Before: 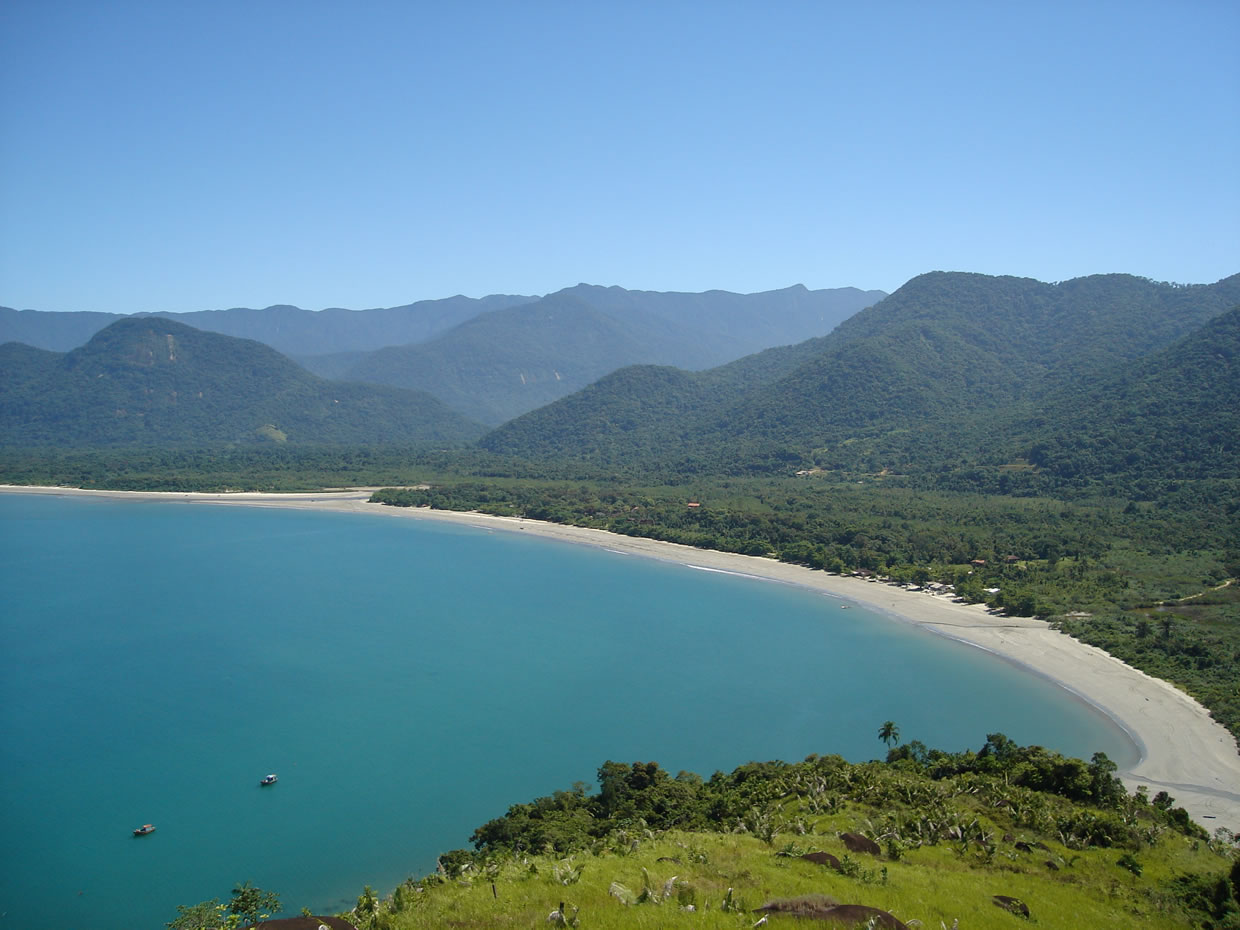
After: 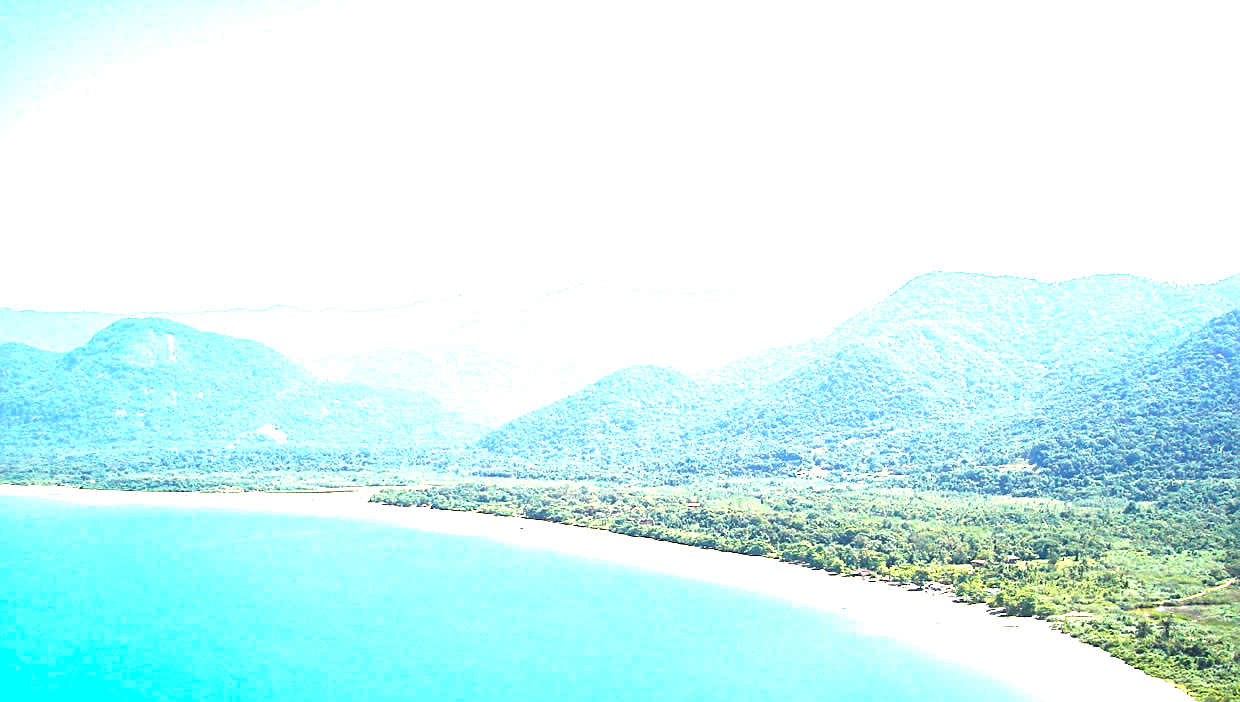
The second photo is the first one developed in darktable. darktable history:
sharpen: on, module defaults
crop: bottom 24.419%
color balance rgb: perceptual saturation grading › global saturation -2.089%, perceptual saturation grading › highlights -7.282%, perceptual saturation grading › mid-tones 7.679%, perceptual saturation grading › shadows 3.796%, perceptual brilliance grading › global brilliance 12.752%, global vibrance 35.183%, contrast 10.081%
exposure: black level correction 0, exposure 2.368 EV, compensate highlight preservation false
